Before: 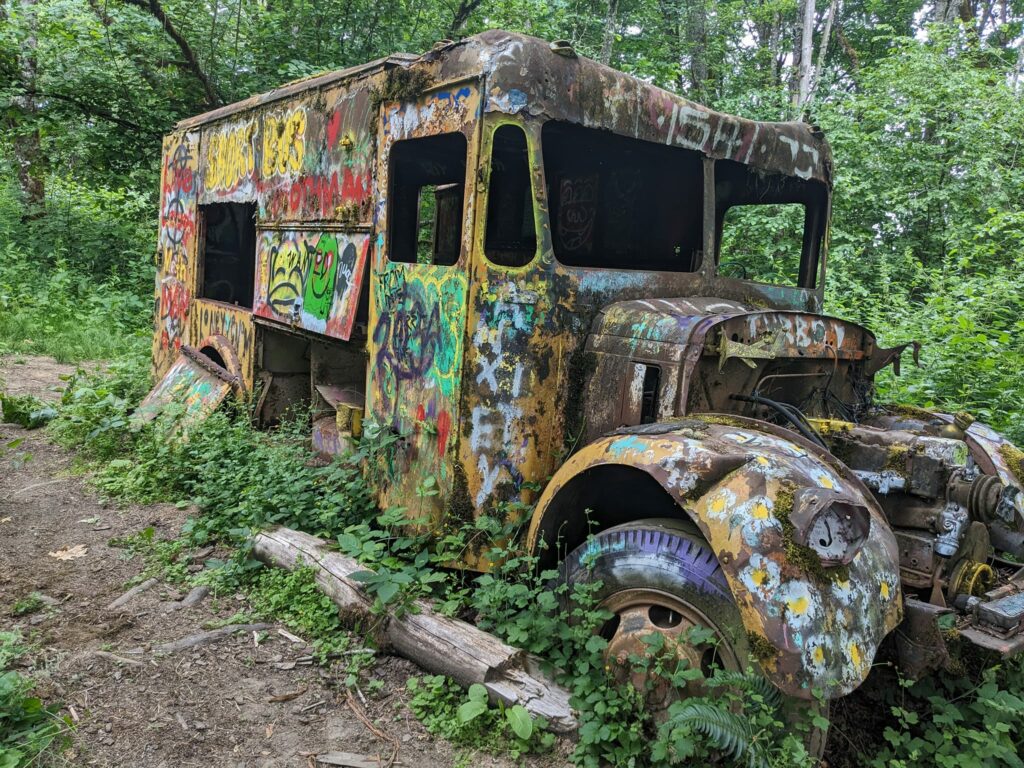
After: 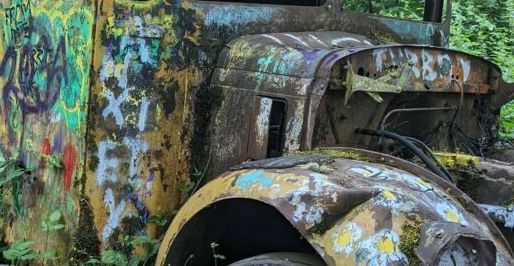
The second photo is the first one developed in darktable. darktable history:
white balance: red 0.925, blue 1.046
crop: left 36.607%, top 34.735%, right 13.146%, bottom 30.611%
